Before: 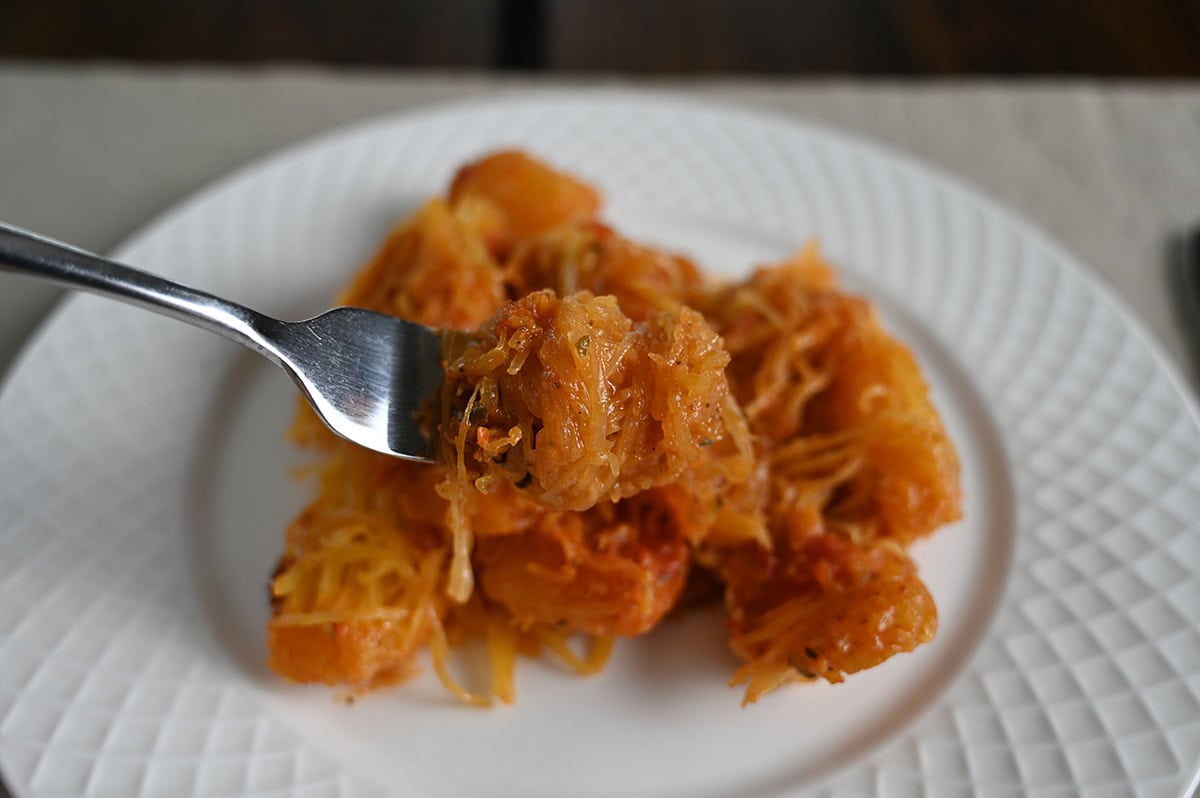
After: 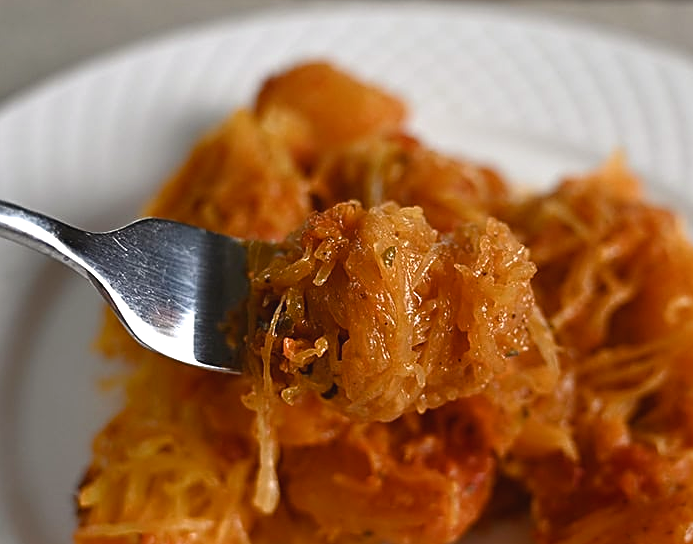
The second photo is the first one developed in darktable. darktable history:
local contrast: mode bilateral grid, contrast 100, coarseness 100, detail 91%, midtone range 0.2
crop: left 16.202%, top 11.208%, right 26.045%, bottom 20.557%
color balance rgb: shadows lift › chroma 1%, shadows lift › hue 28.8°, power › hue 60°, highlights gain › chroma 1%, highlights gain › hue 60°, global offset › luminance 0.25%, perceptual saturation grading › highlights -20%, perceptual saturation grading › shadows 20%, perceptual brilliance grading › highlights 10%, perceptual brilliance grading › shadows -5%, global vibrance 19.67%
sharpen: on, module defaults
